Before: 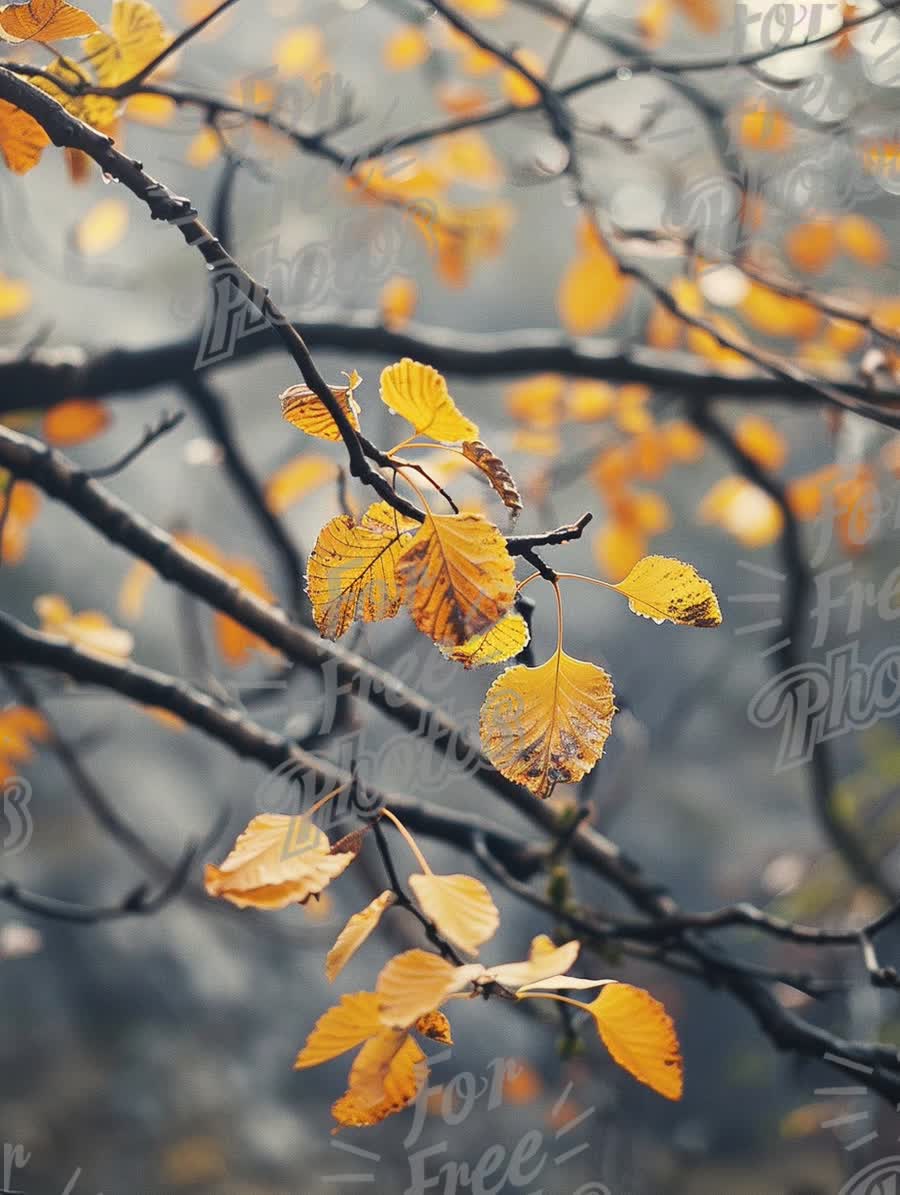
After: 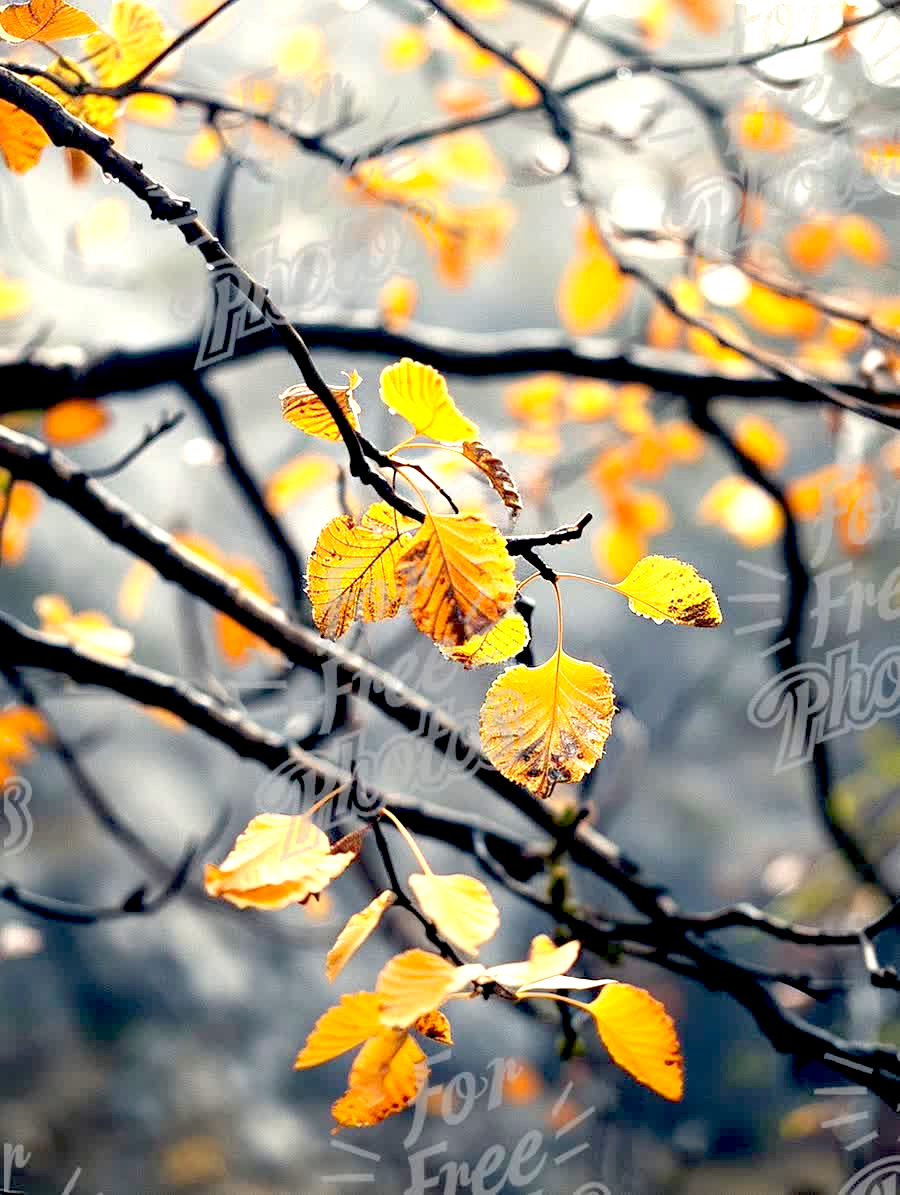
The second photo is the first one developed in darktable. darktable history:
exposure: black level correction 0.034, exposure 0.91 EV, compensate highlight preservation false
